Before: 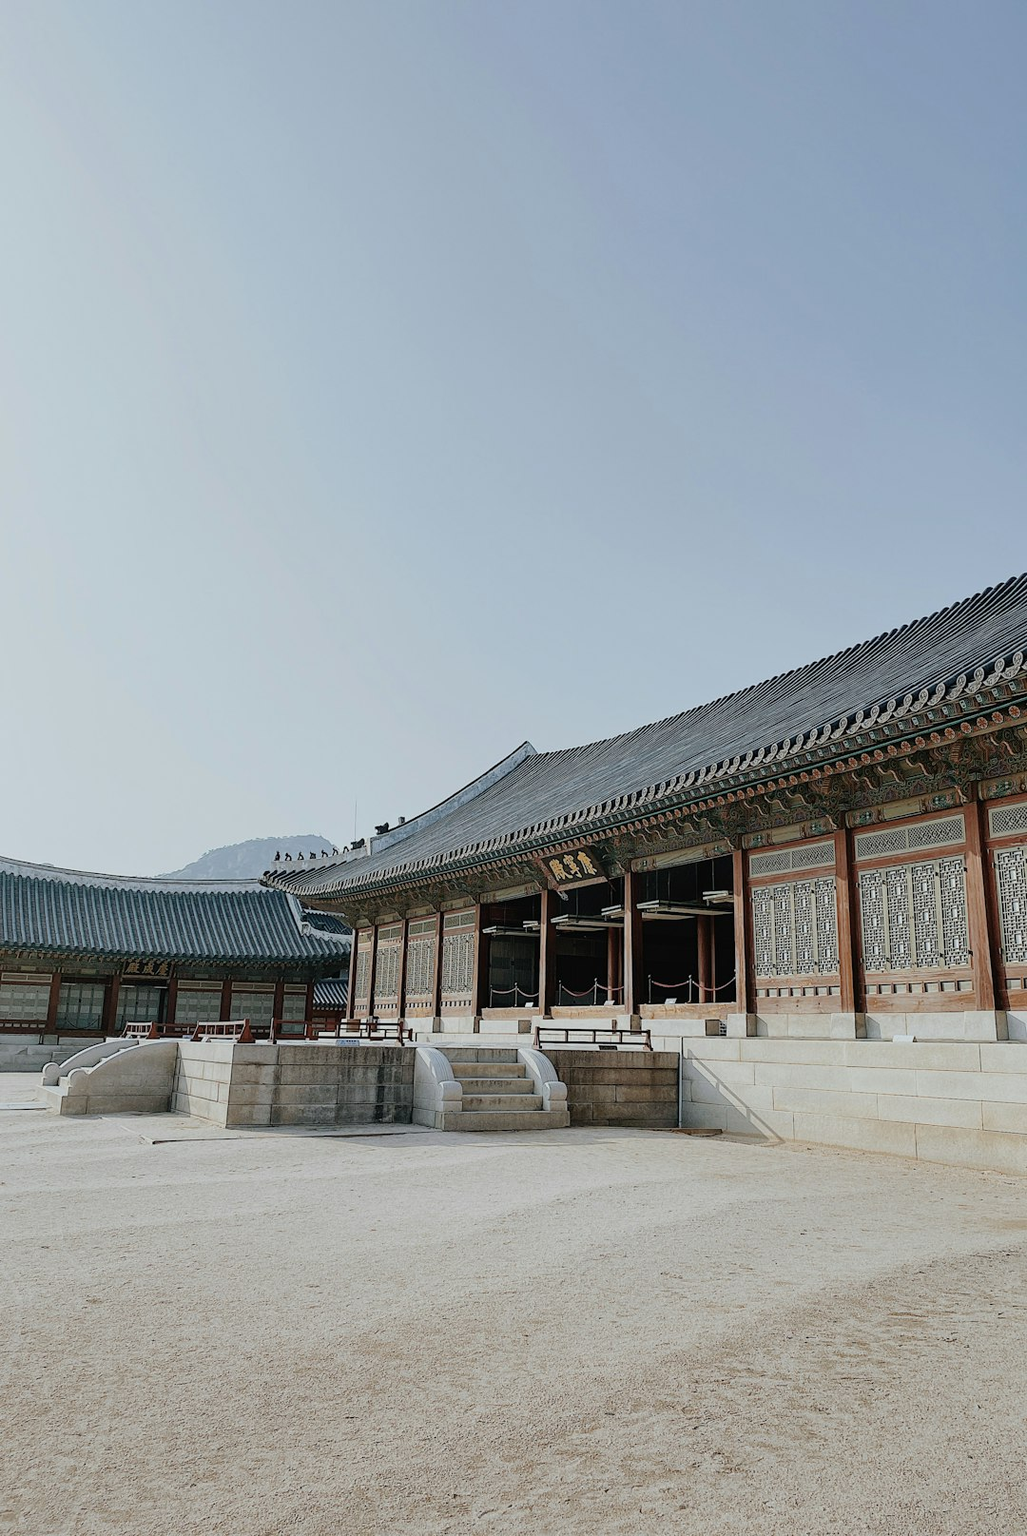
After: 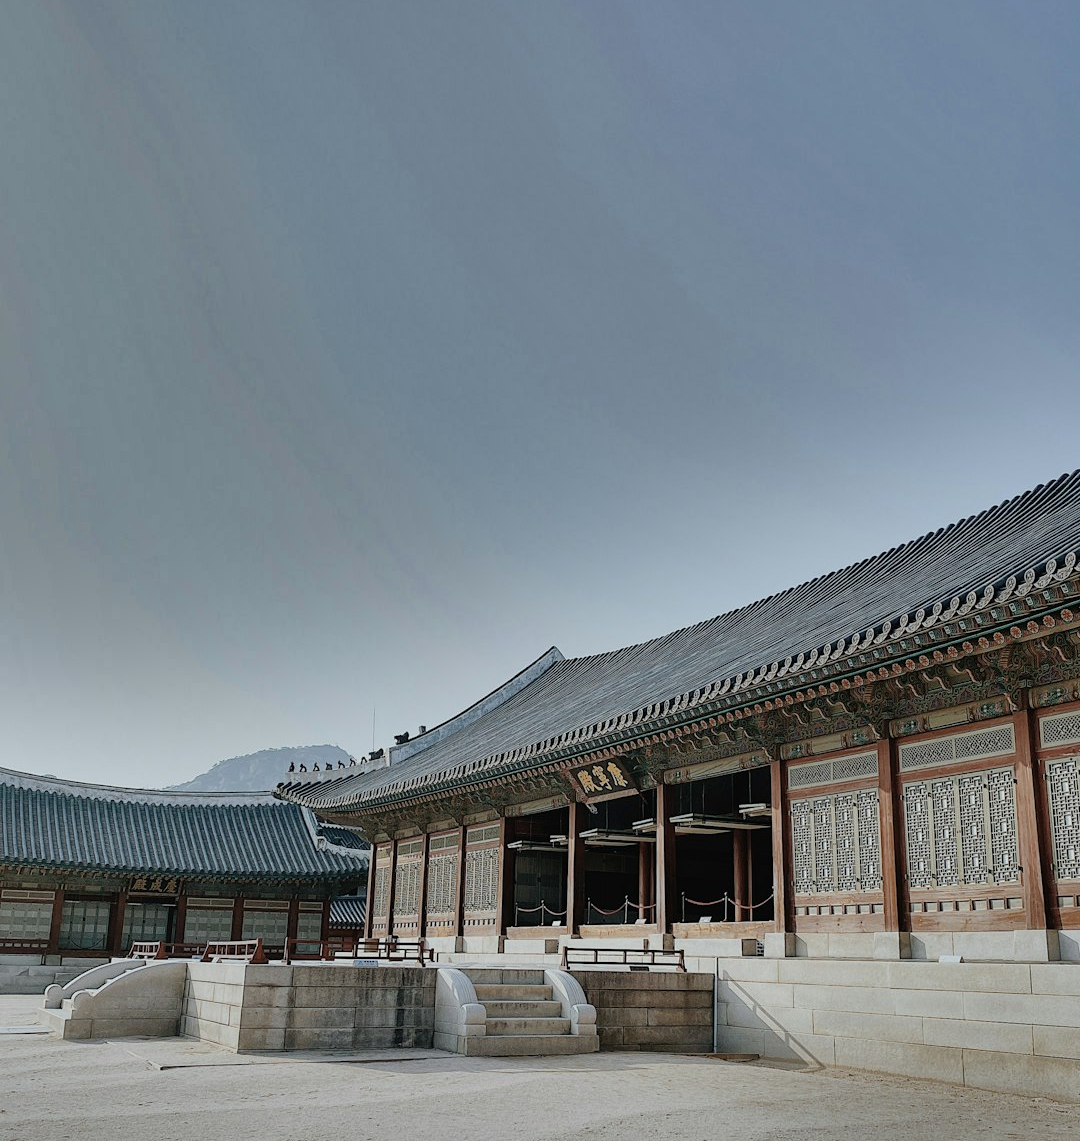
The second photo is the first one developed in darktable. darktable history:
color zones: curves: ch1 [(0, 0.469) (0.001, 0.469) (0.12, 0.446) (0.248, 0.469) (0.5, 0.5) (0.748, 0.5) (0.999, 0.469) (1, 0.469)]
crop and rotate: top 8.293%, bottom 20.996%
shadows and highlights: shadows 20.91, highlights -82.73, soften with gaussian
